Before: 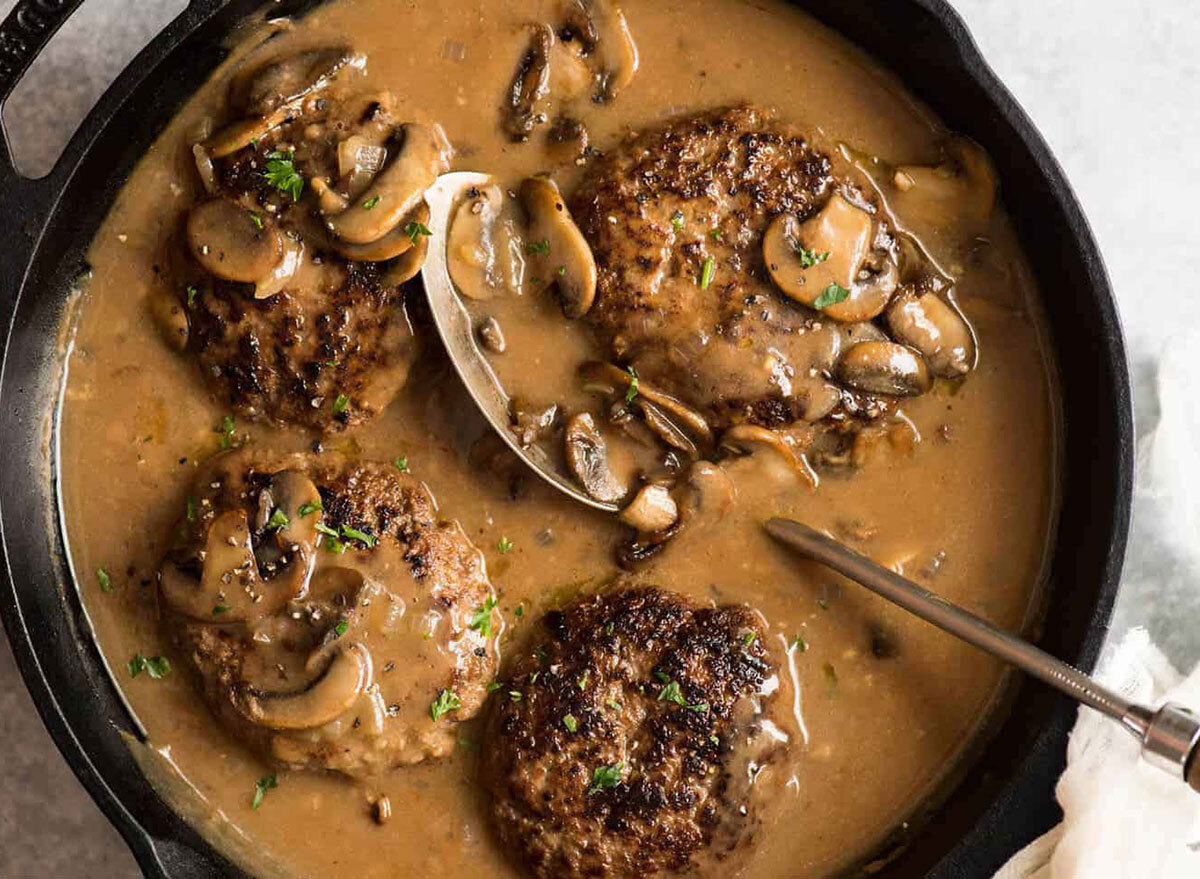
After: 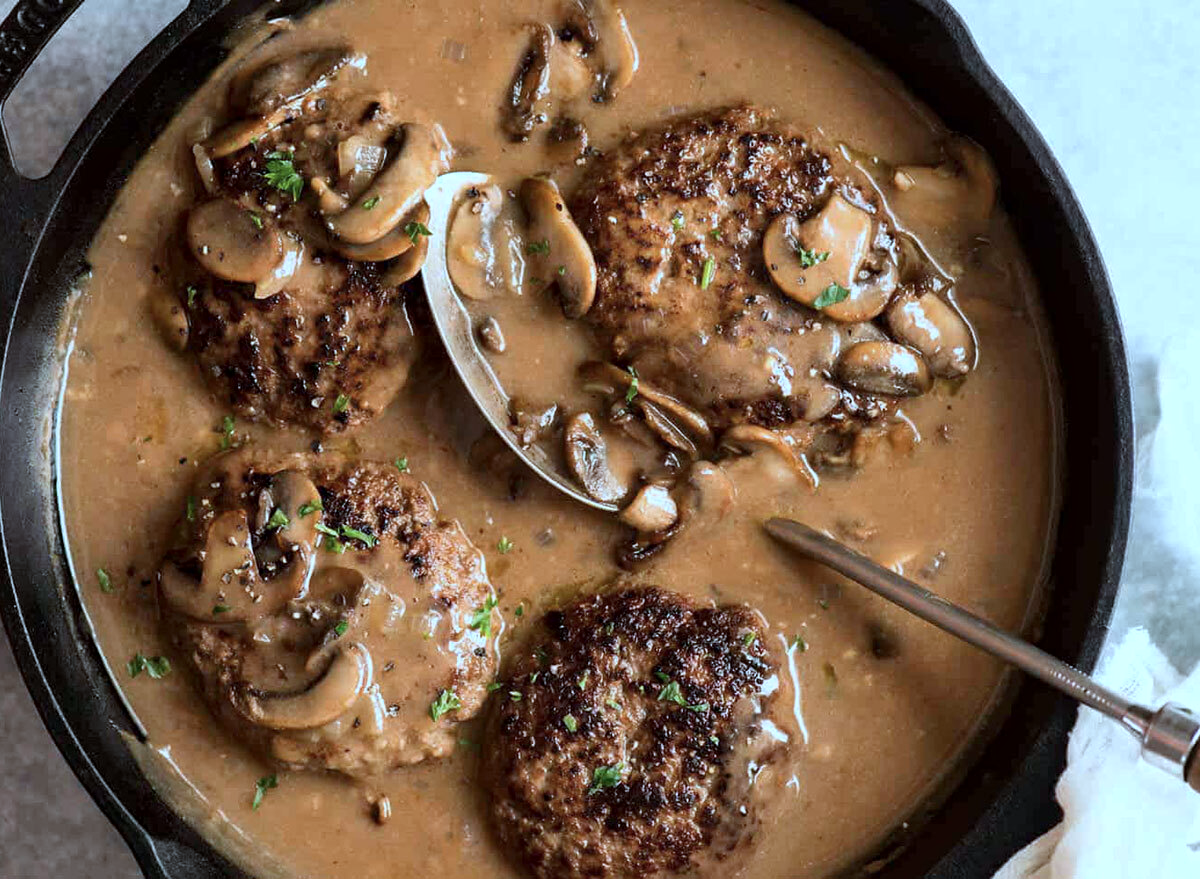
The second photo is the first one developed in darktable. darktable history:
local contrast: mode bilateral grid, contrast 20, coarseness 51, detail 120%, midtone range 0.2
color correction: highlights a* -9.46, highlights b* -23.62
